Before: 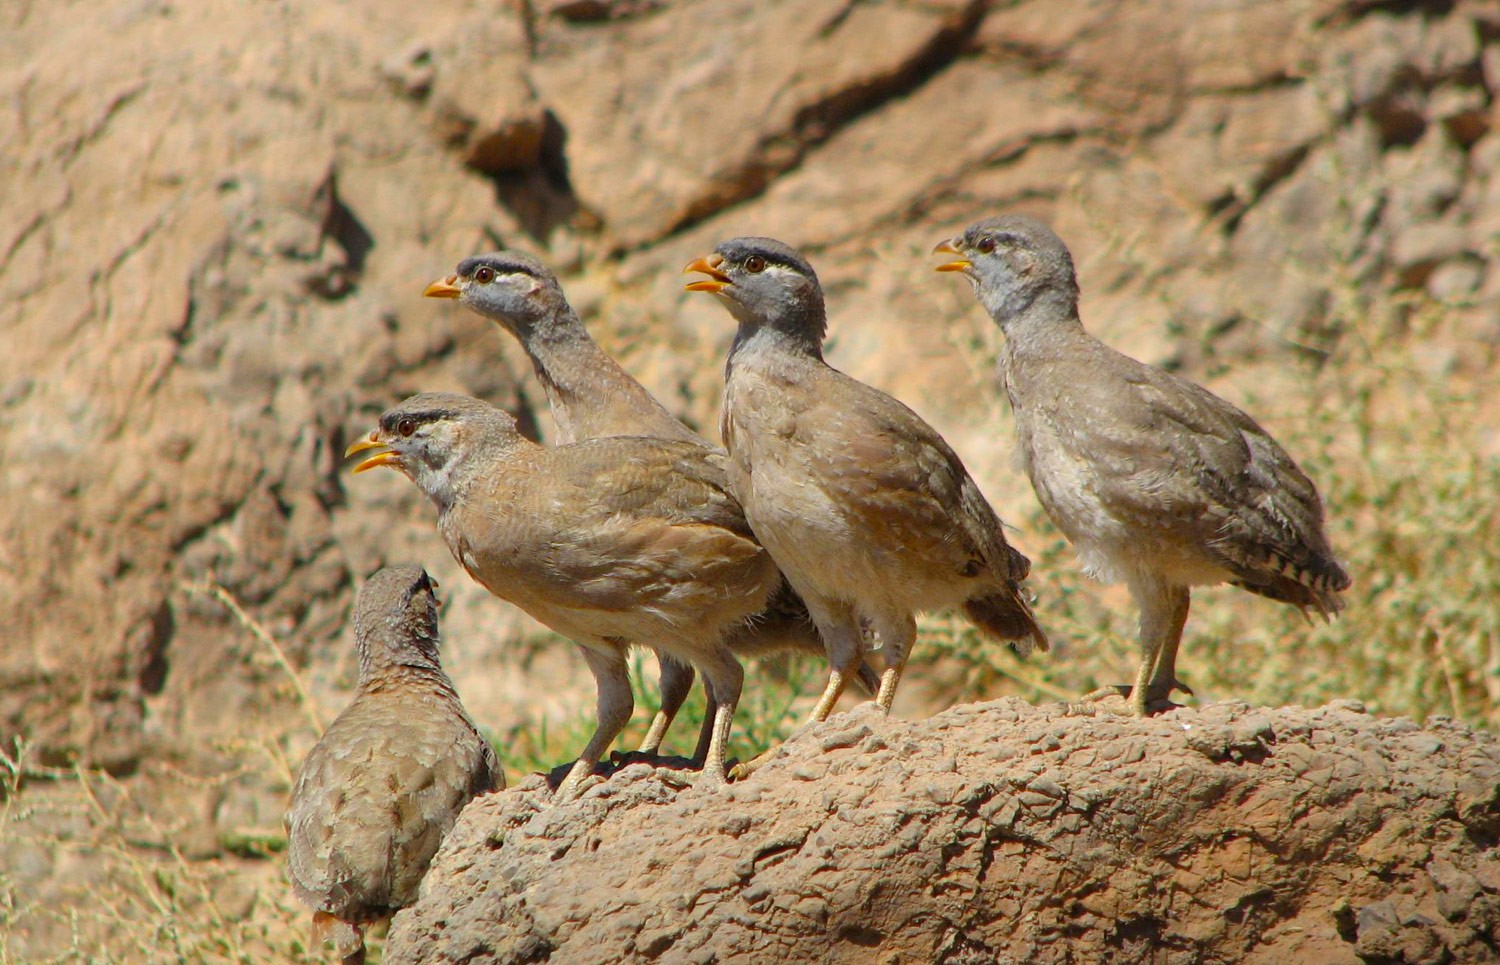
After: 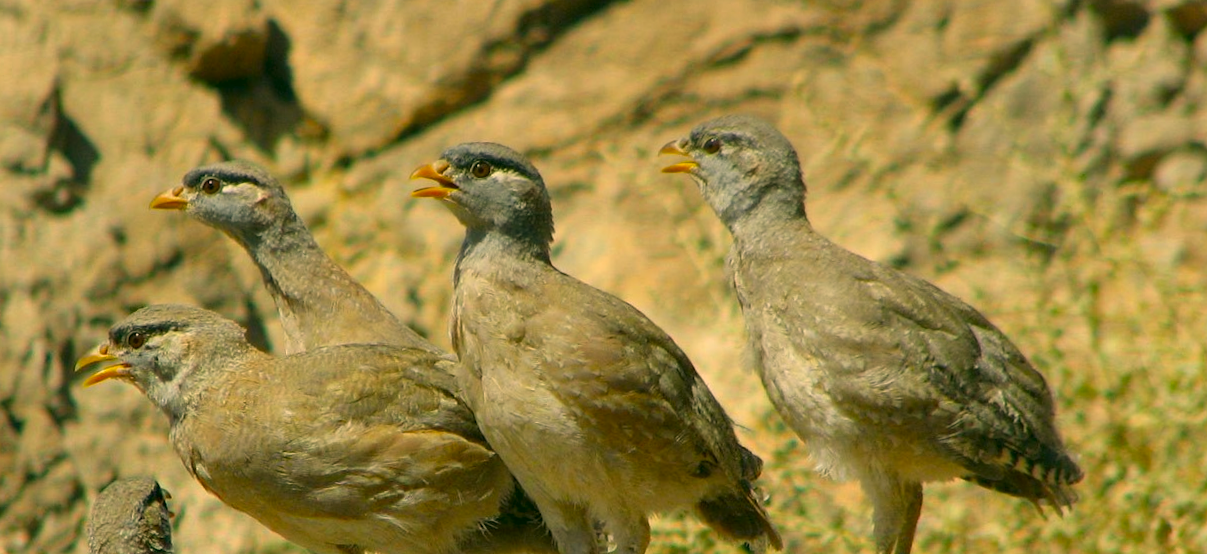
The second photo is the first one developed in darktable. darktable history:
exposure: exposure -0.048 EV, compensate highlight preservation false
rotate and perspective: rotation -1.17°, automatic cropping off
color correction: highlights a* 5.3, highlights b* 24.26, shadows a* -15.58, shadows b* 4.02
crop: left 18.38%, top 11.092%, right 2.134%, bottom 33.217%
